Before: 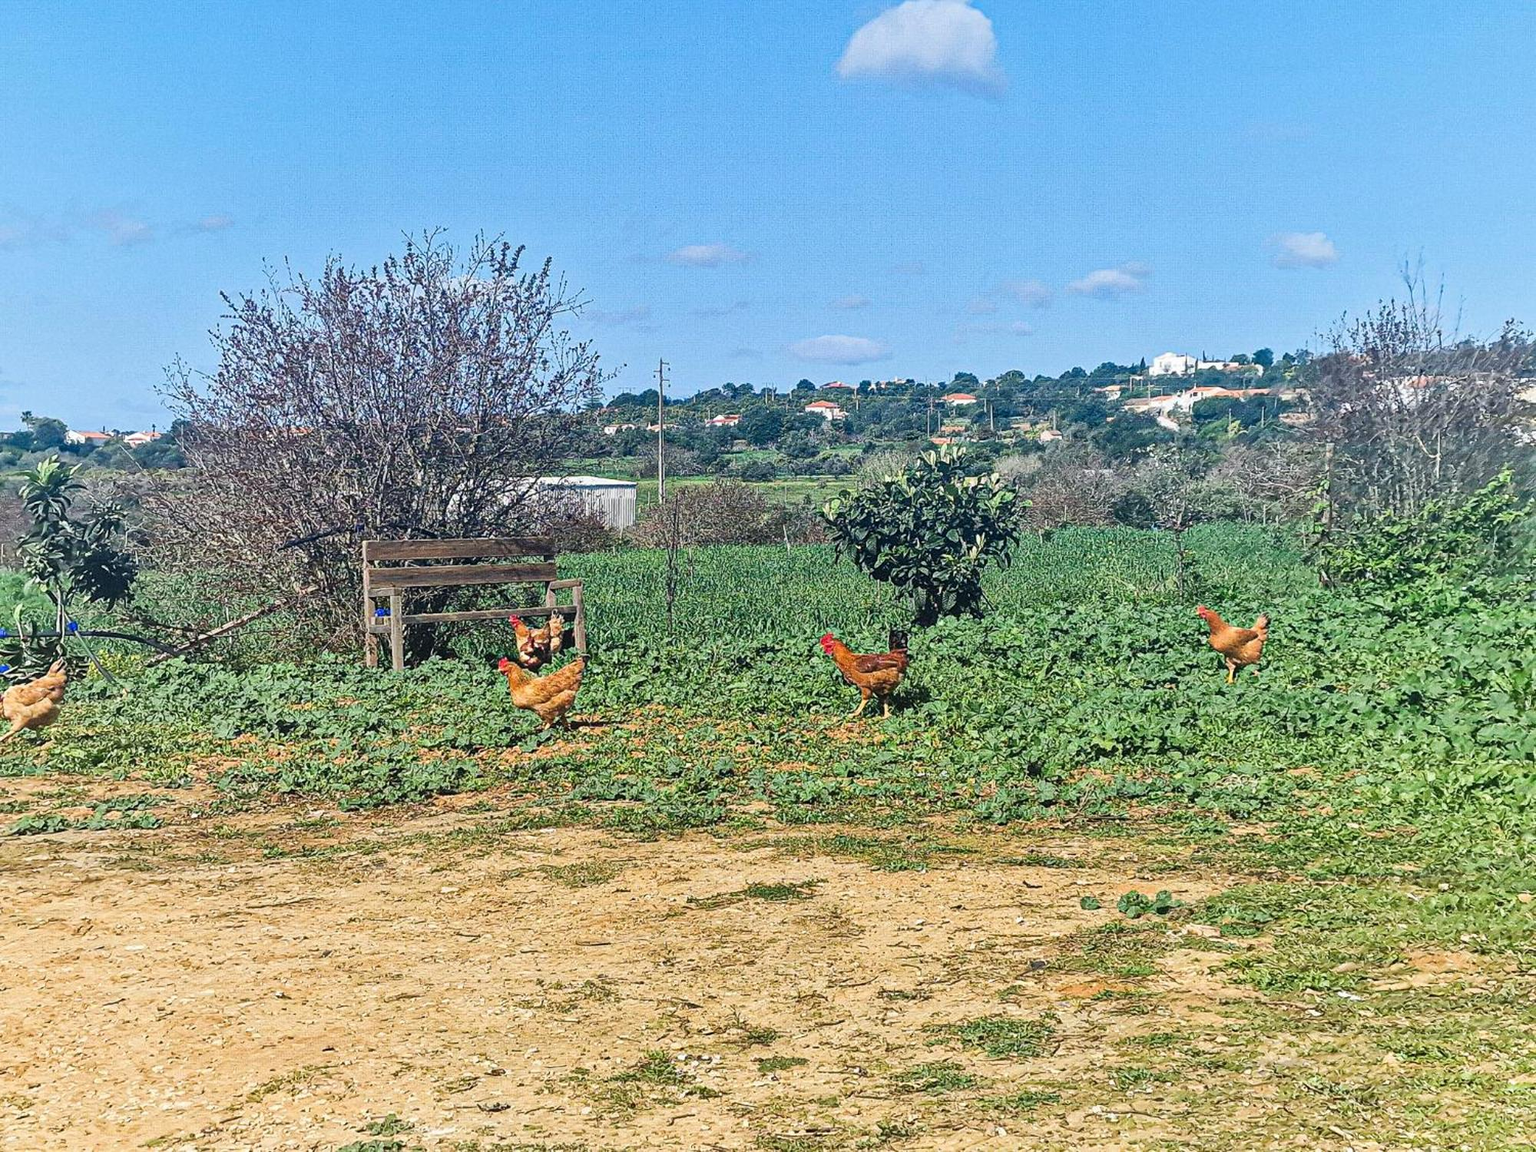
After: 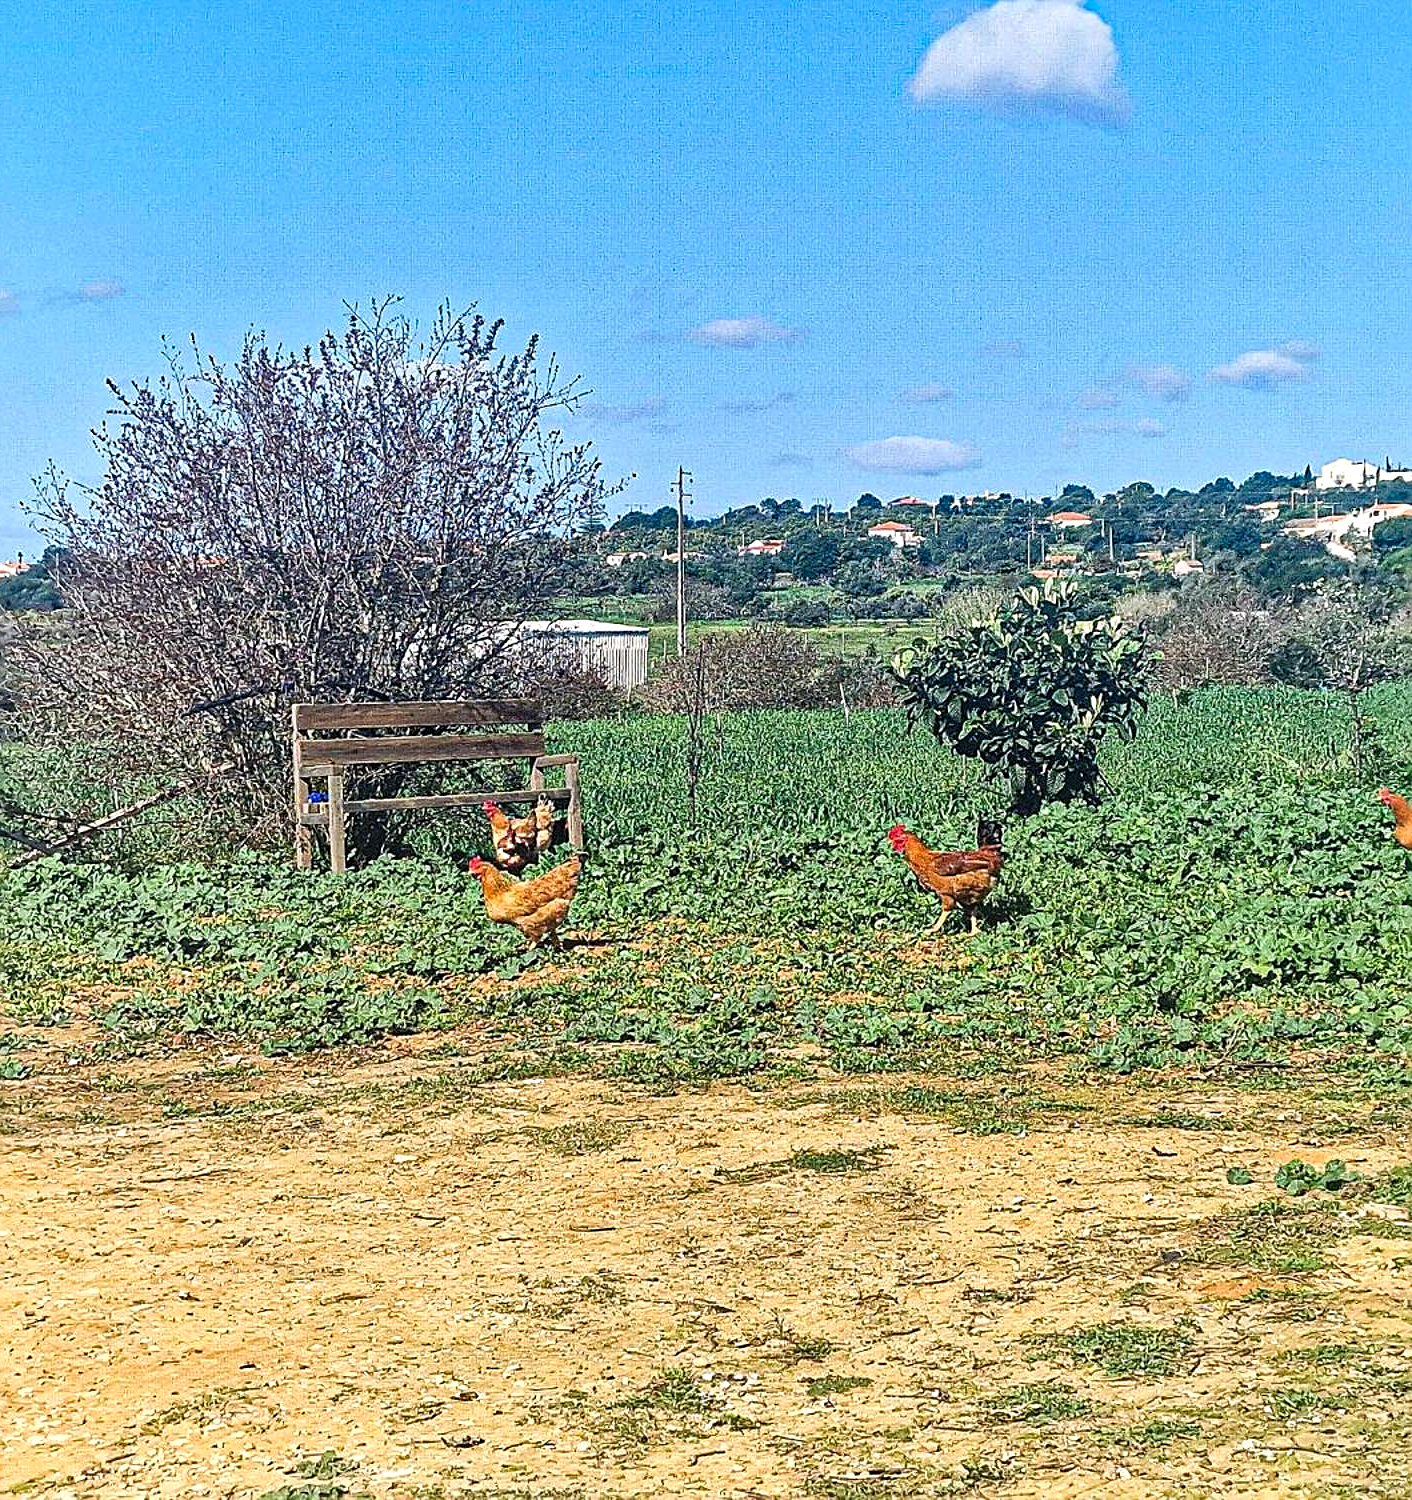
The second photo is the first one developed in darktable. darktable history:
levels: levels [0, 0.474, 0.947]
crop and rotate: left 9.035%, right 20.357%
haze removal: strength 0.421, compatibility mode true, adaptive false
sharpen: on, module defaults
